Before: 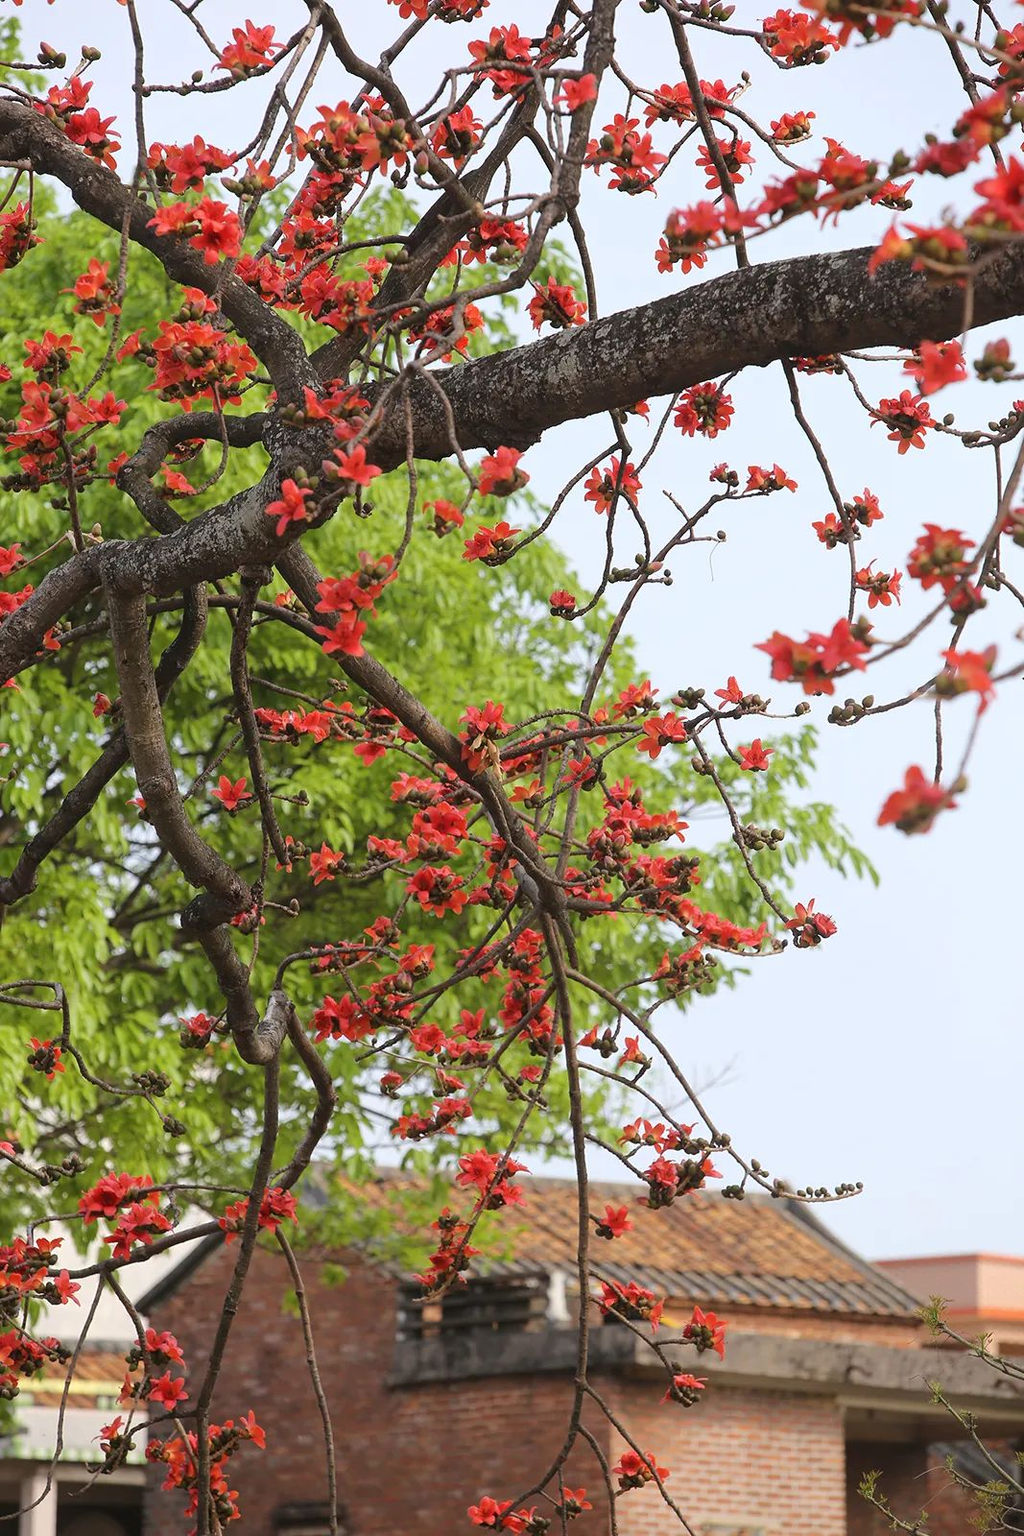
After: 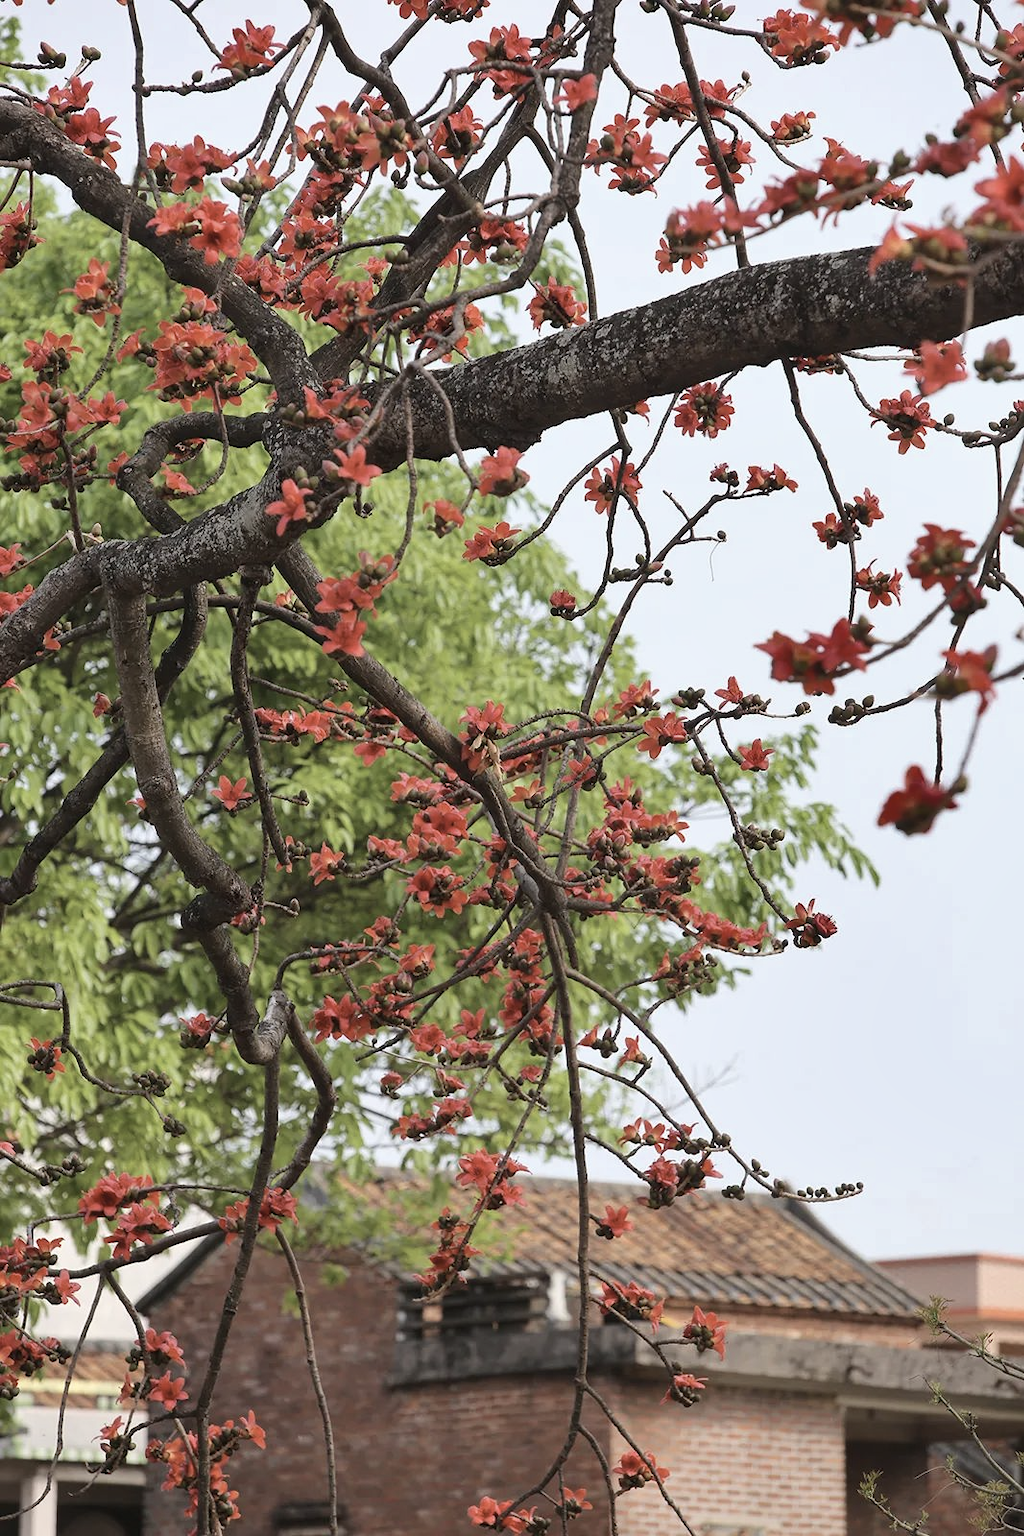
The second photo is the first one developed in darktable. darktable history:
shadows and highlights: soften with gaussian
contrast brightness saturation: contrast 0.1, saturation -0.36
